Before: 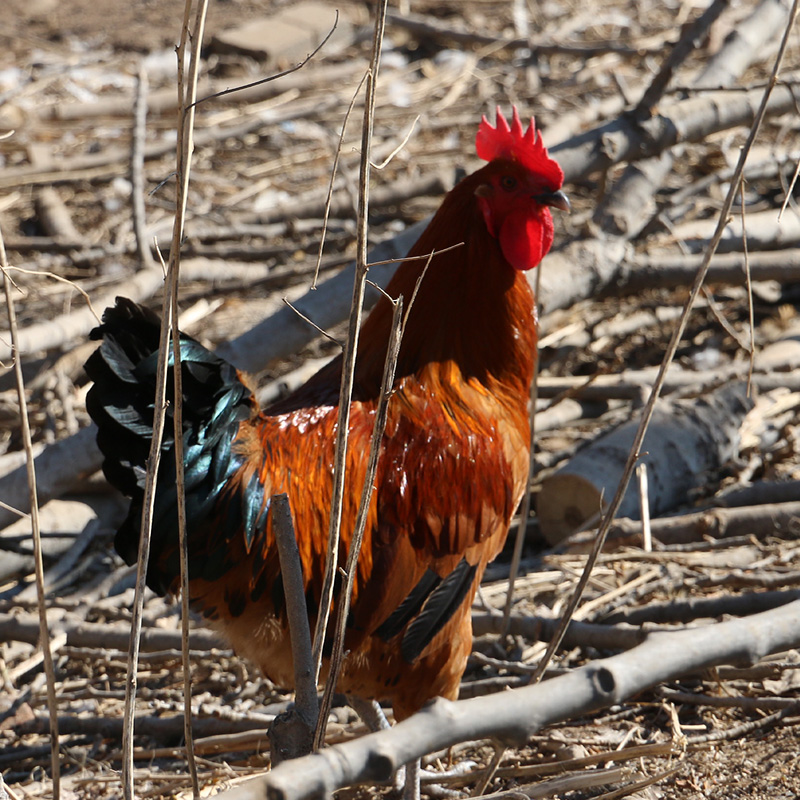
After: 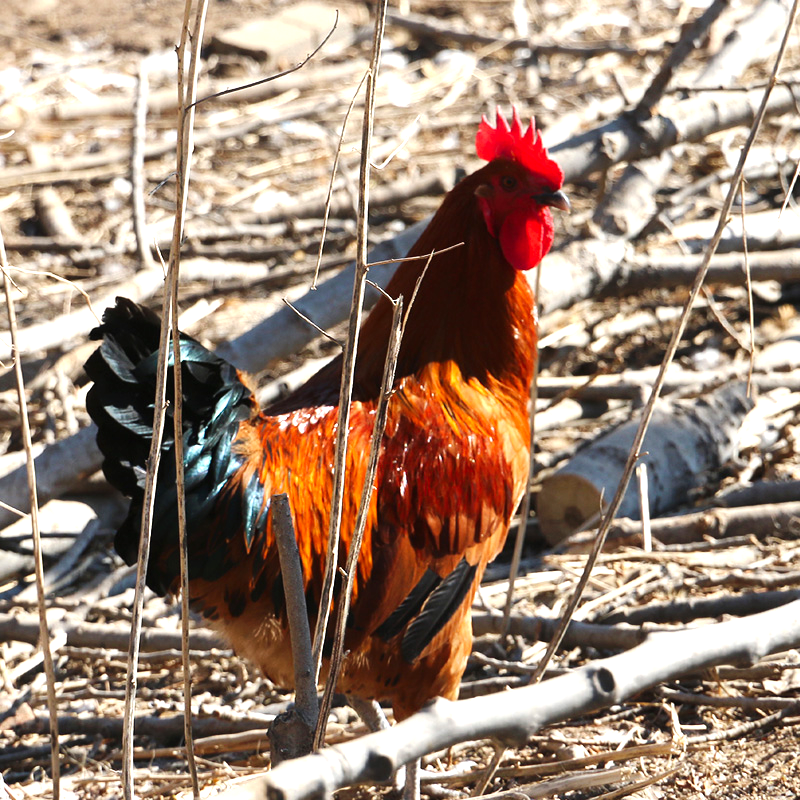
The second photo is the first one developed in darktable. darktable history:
exposure: black level correction 0, exposure 1.001 EV, compensate highlight preservation false
tone curve: curves: ch0 [(0, 0) (0.003, 0.013) (0.011, 0.016) (0.025, 0.023) (0.044, 0.036) (0.069, 0.051) (0.1, 0.076) (0.136, 0.107) (0.177, 0.145) (0.224, 0.186) (0.277, 0.246) (0.335, 0.311) (0.399, 0.378) (0.468, 0.462) (0.543, 0.548) (0.623, 0.636) (0.709, 0.728) (0.801, 0.816) (0.898, 0.9) (1, 1)], preserve colors none
